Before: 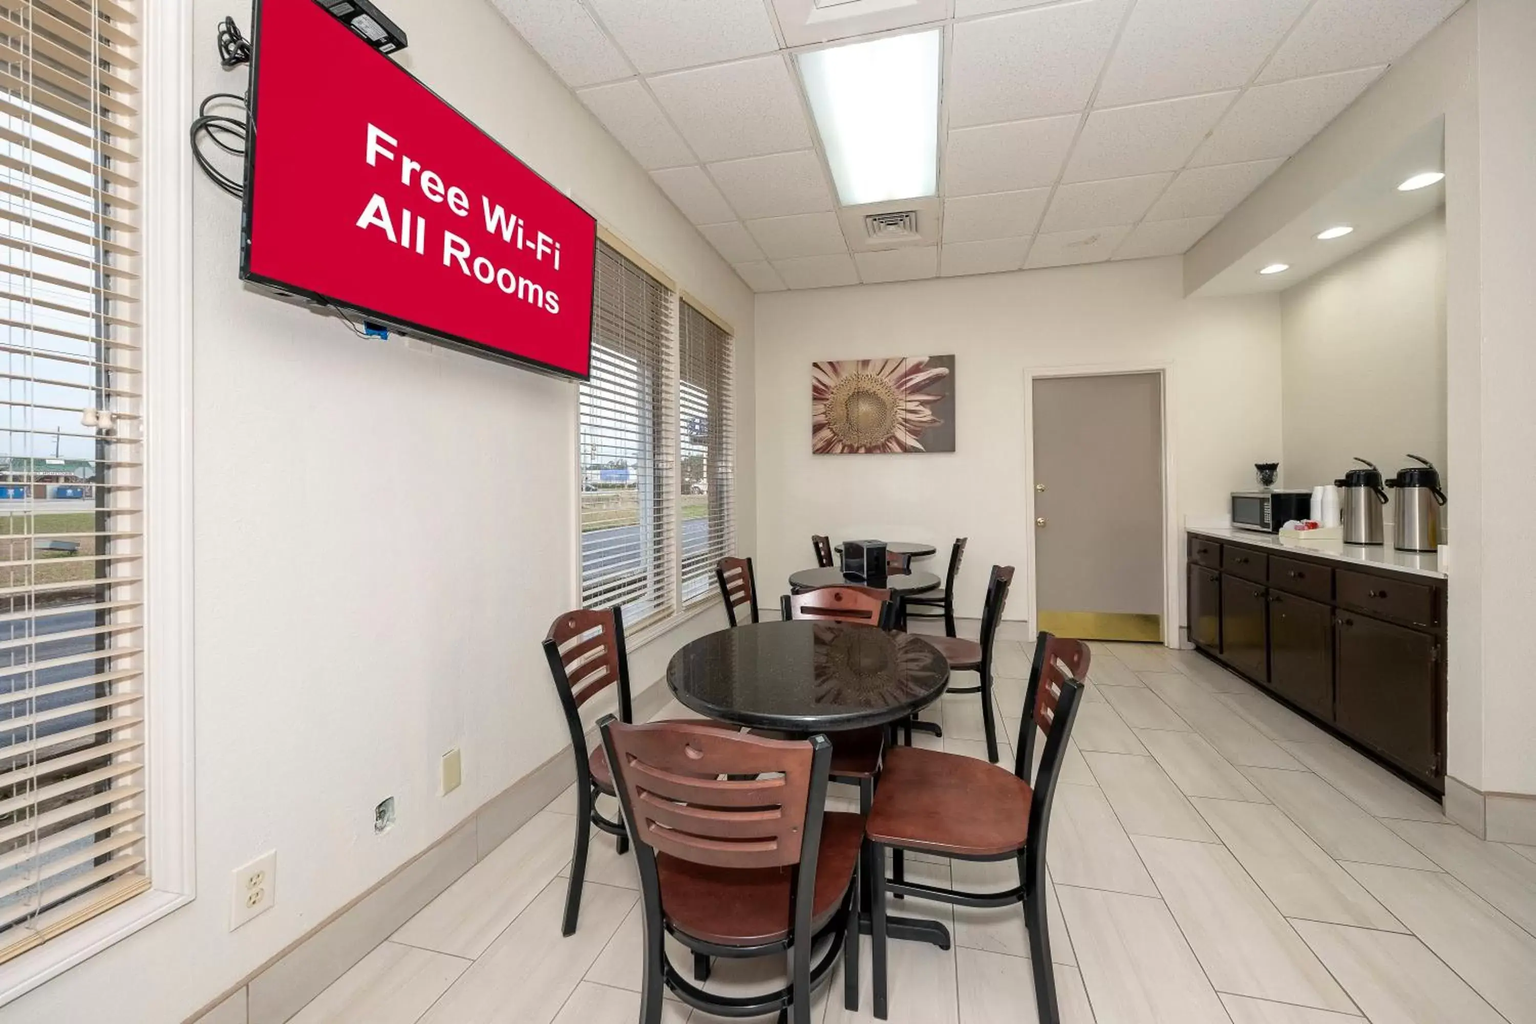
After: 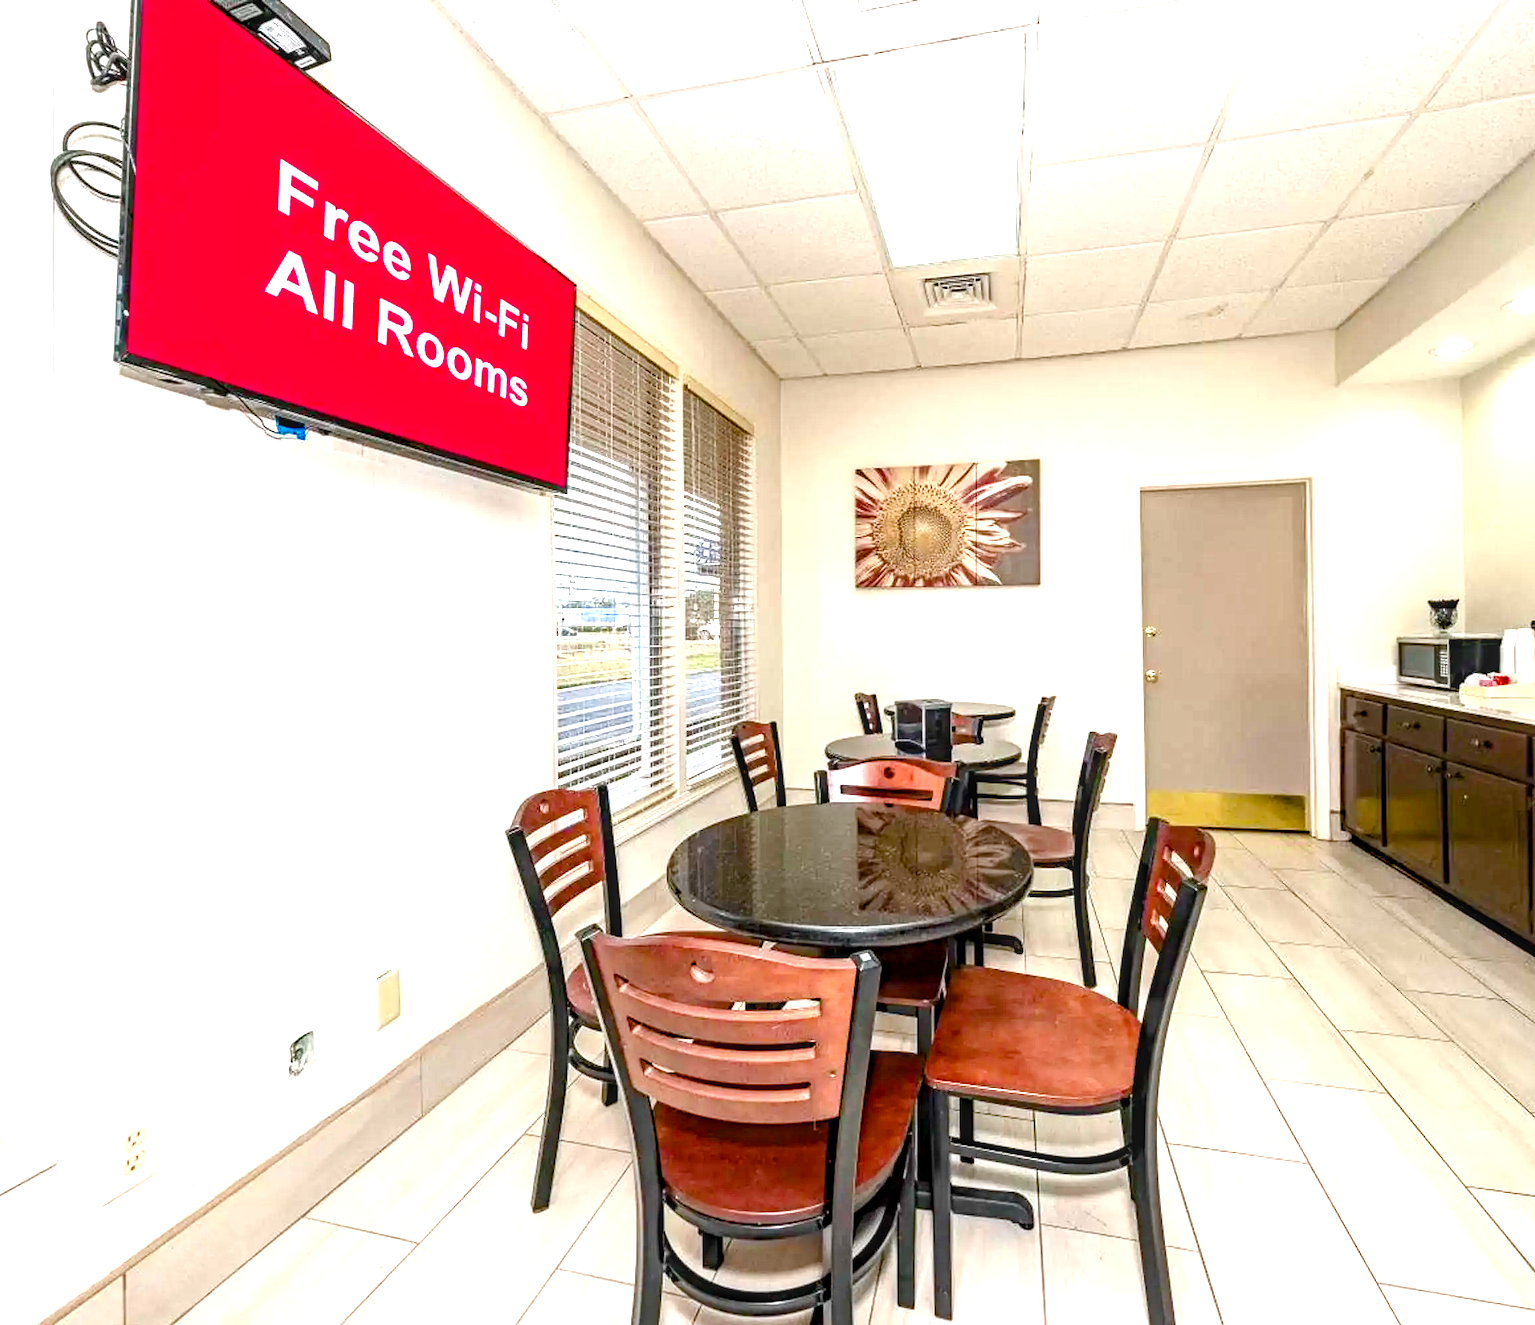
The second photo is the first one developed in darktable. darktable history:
haze removal: strength 0.289, distance 0.253, adaptive false
color zones: curves: ch1 [(0, 0.523) (0.143, 0.545) (0.286, 0.52) (0.429, 0.506) (0.571, 0.503) (0.714, 0.503) (0.857, 0.508) (1, 0.523)]
local contrast: highlights 61%, detail 143%, midtone range 0.429
crop: left 9.892%, right 12.813%
exposure: black level correction 0, exposure 1.288 EV, compensate highlight preservation false
contrast brightness saturation: contrast 0.099, brightness 0.014, saturation 0.025
color balance rgb: perceptual saturation grading › global saturation 20%, perceptual saturation grading › highlights -25.482%, perceptual saturation grading › shadows 49.98%
